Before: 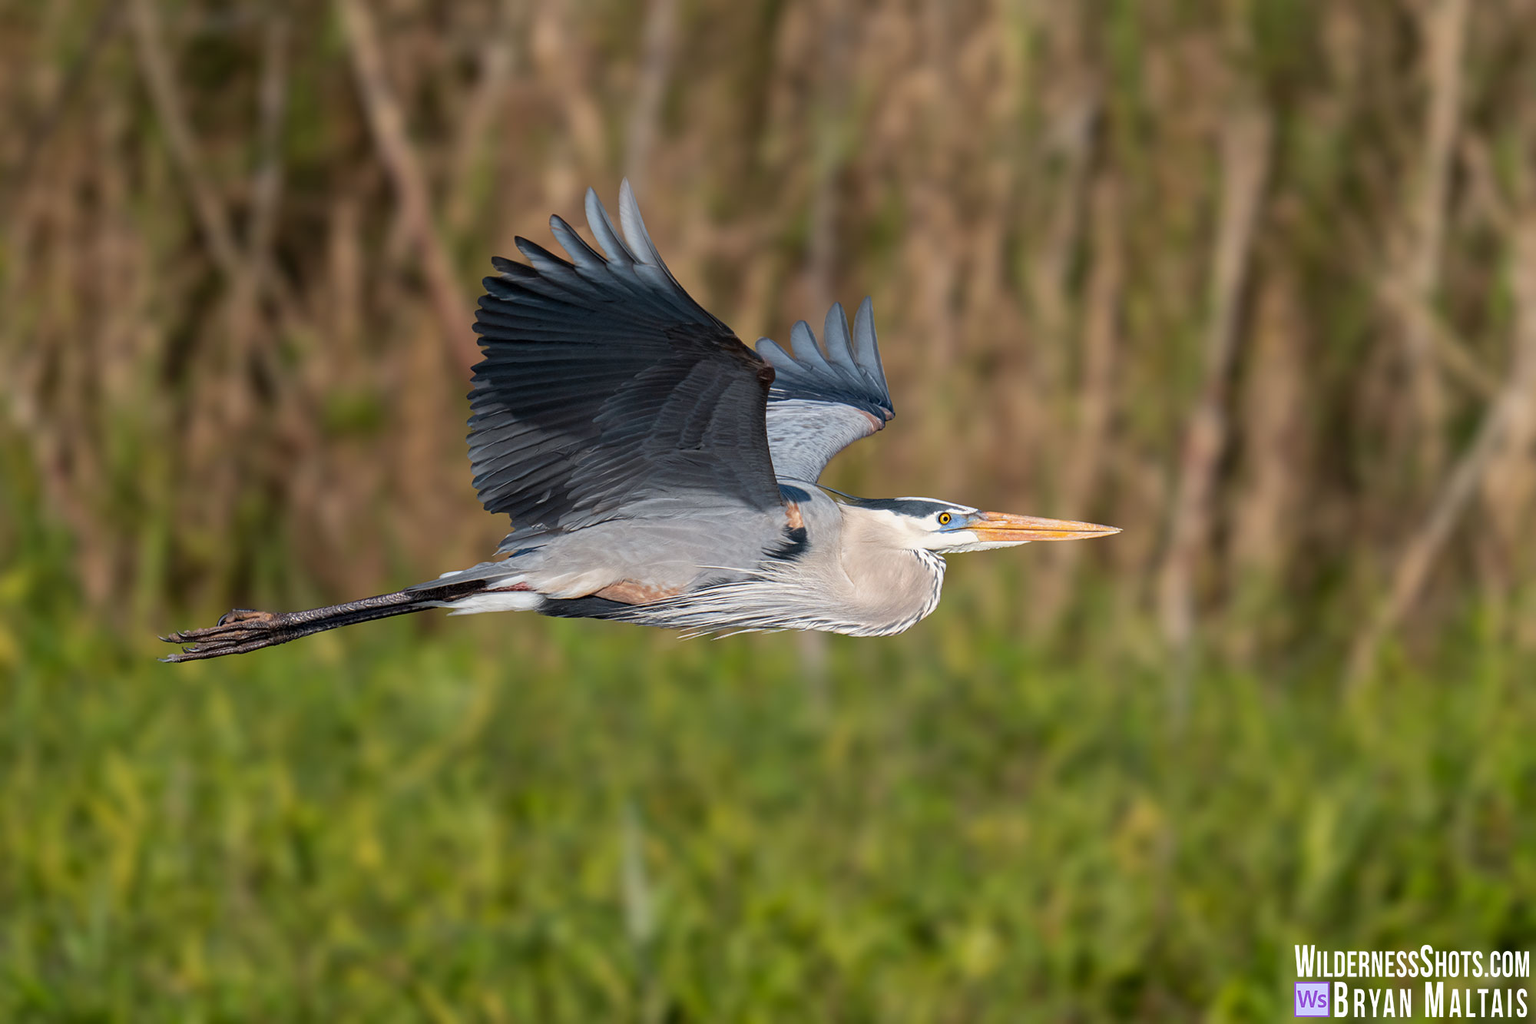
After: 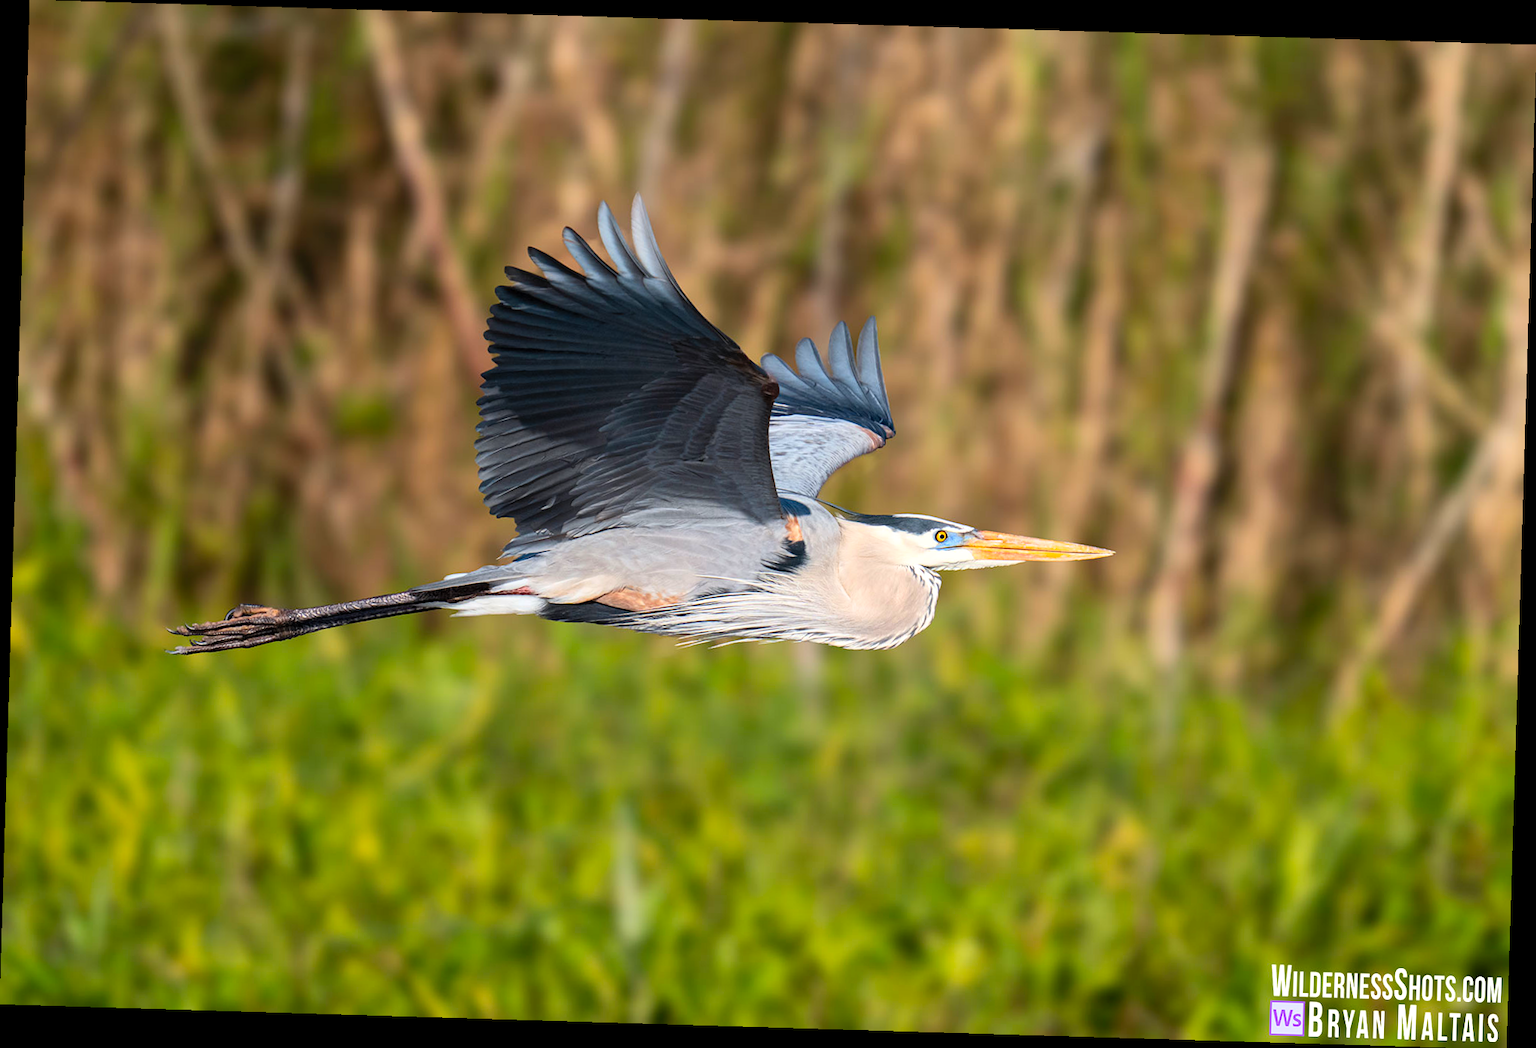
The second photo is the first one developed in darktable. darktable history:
contrast brightness saturation: contrast 0.2, brightness 0.16, saturation 0.22
rotate and perspective: rotation 1.72°, automatic cropping off
color balance: contrast 8.5%, output saturation 105%
